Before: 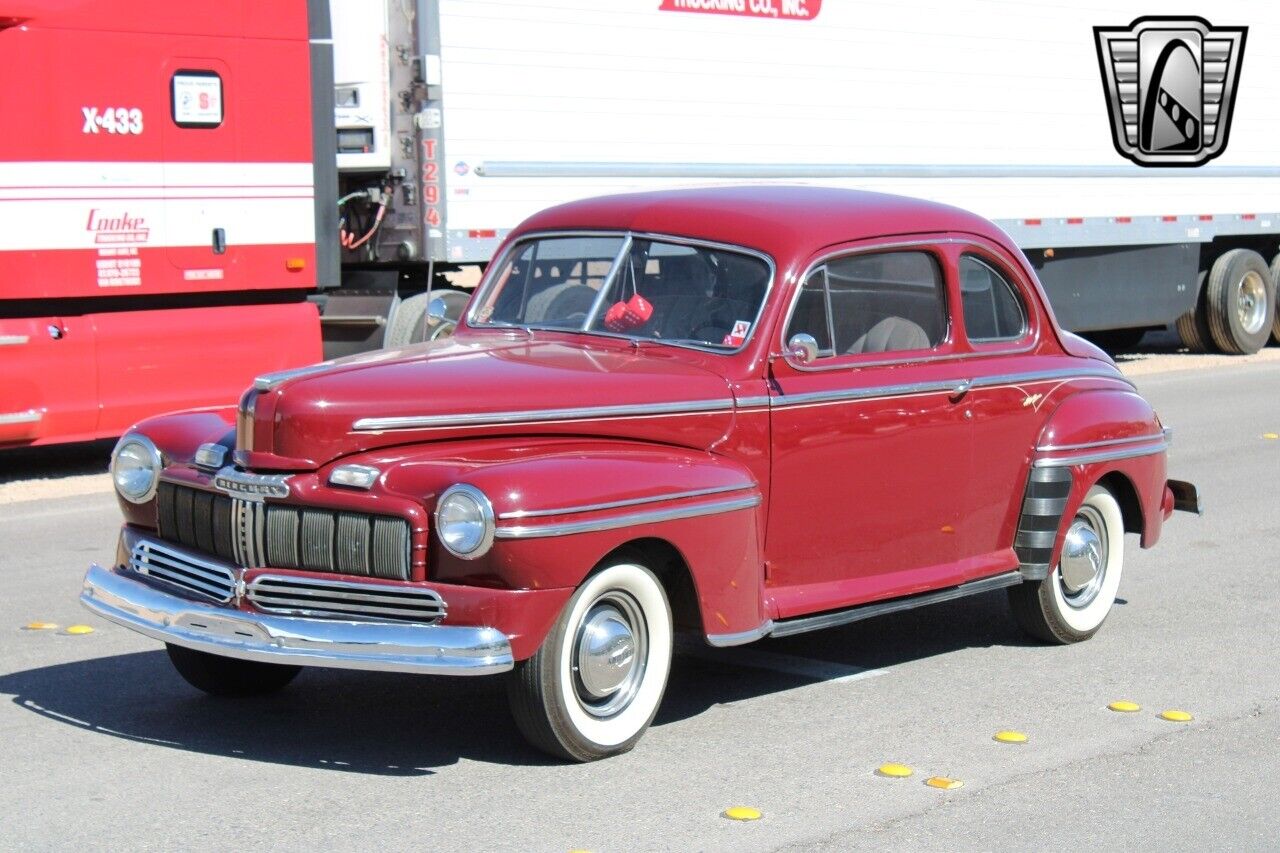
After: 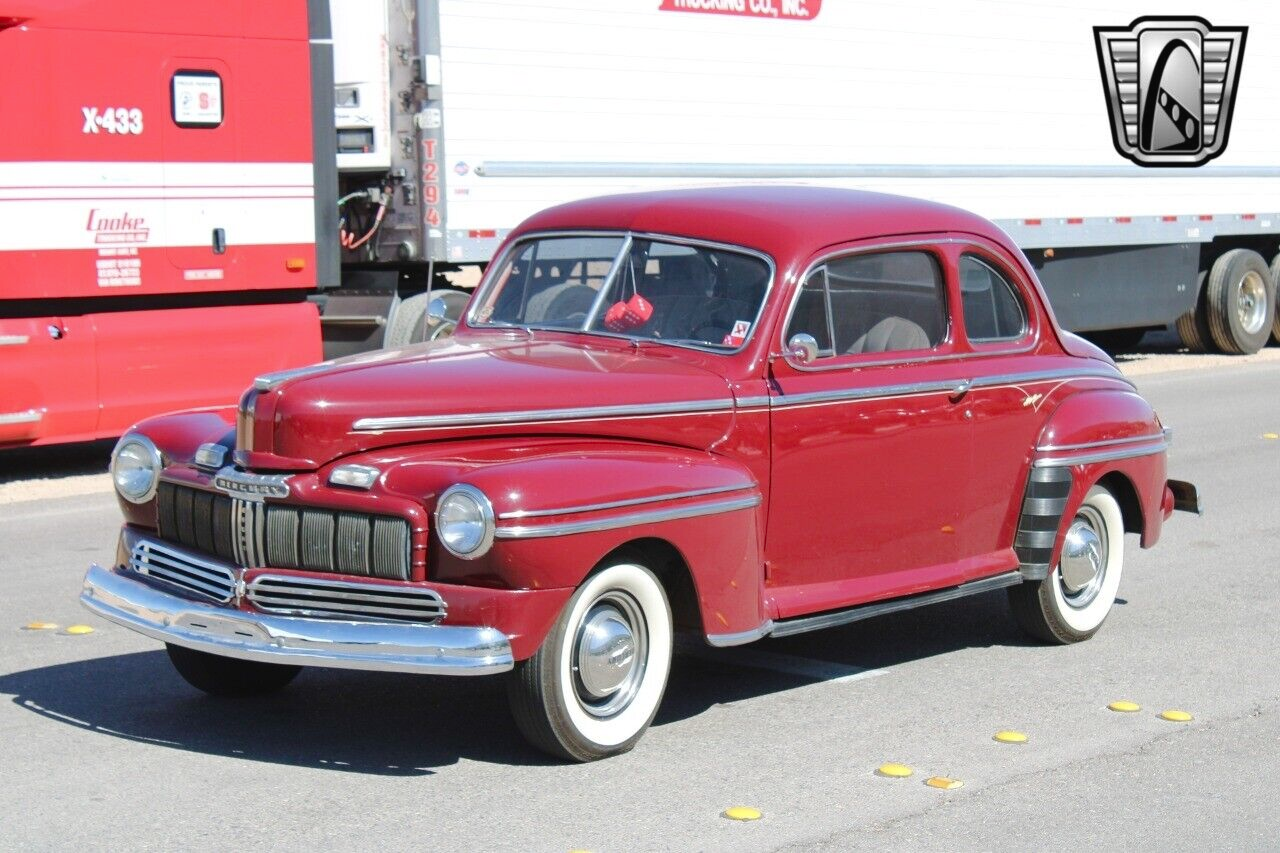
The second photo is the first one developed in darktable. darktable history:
color balance rgb: power › hue 74.47°, global offset › luminance 0.245%, perceptual saturation grading › global saturation 0.867%, perceptual saturation grading › highlights -19.81%, perceptual saturation grading › shadows 20.492%
